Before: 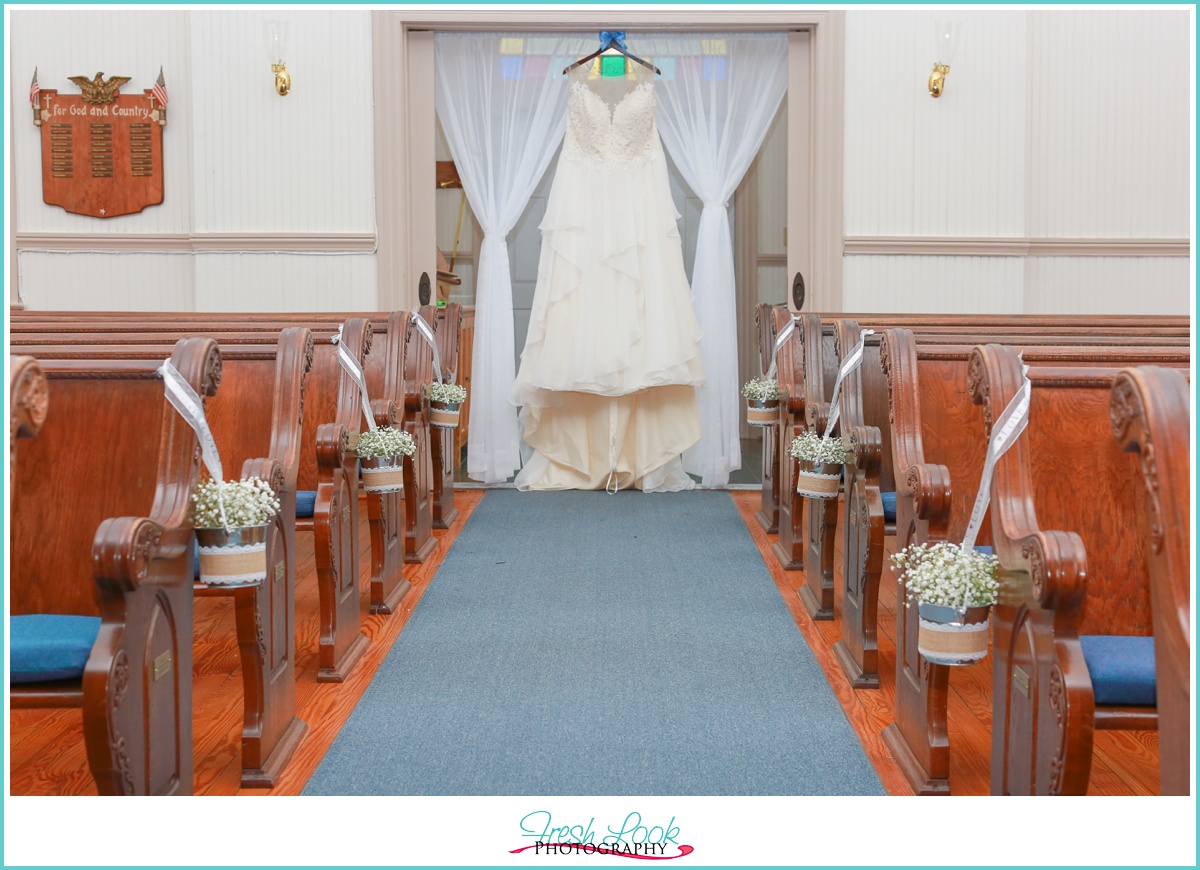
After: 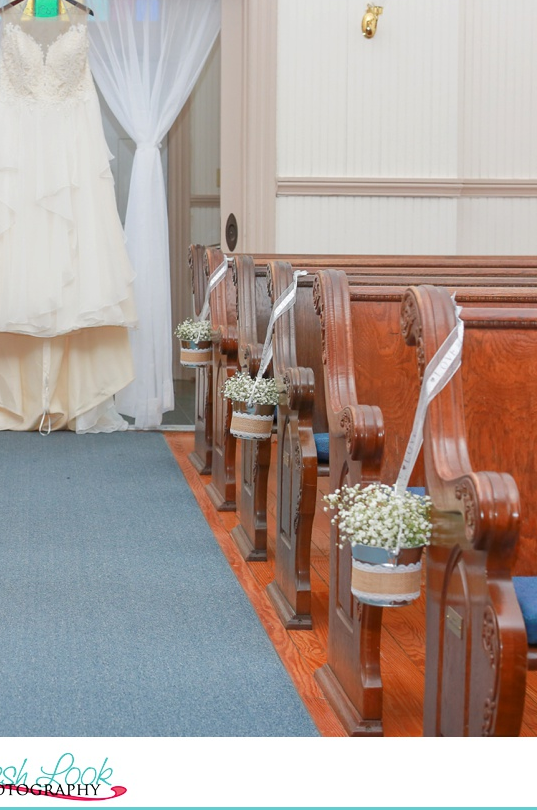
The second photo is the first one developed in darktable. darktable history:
crop: left 47.289%, top 6.797%, right 7.935%
